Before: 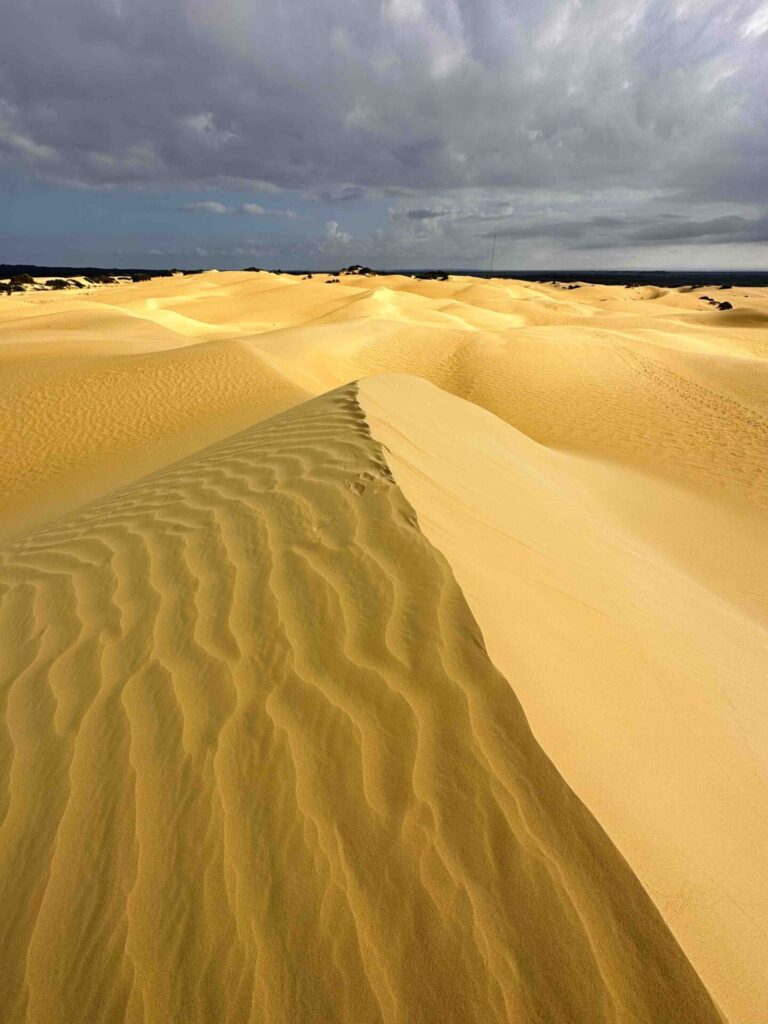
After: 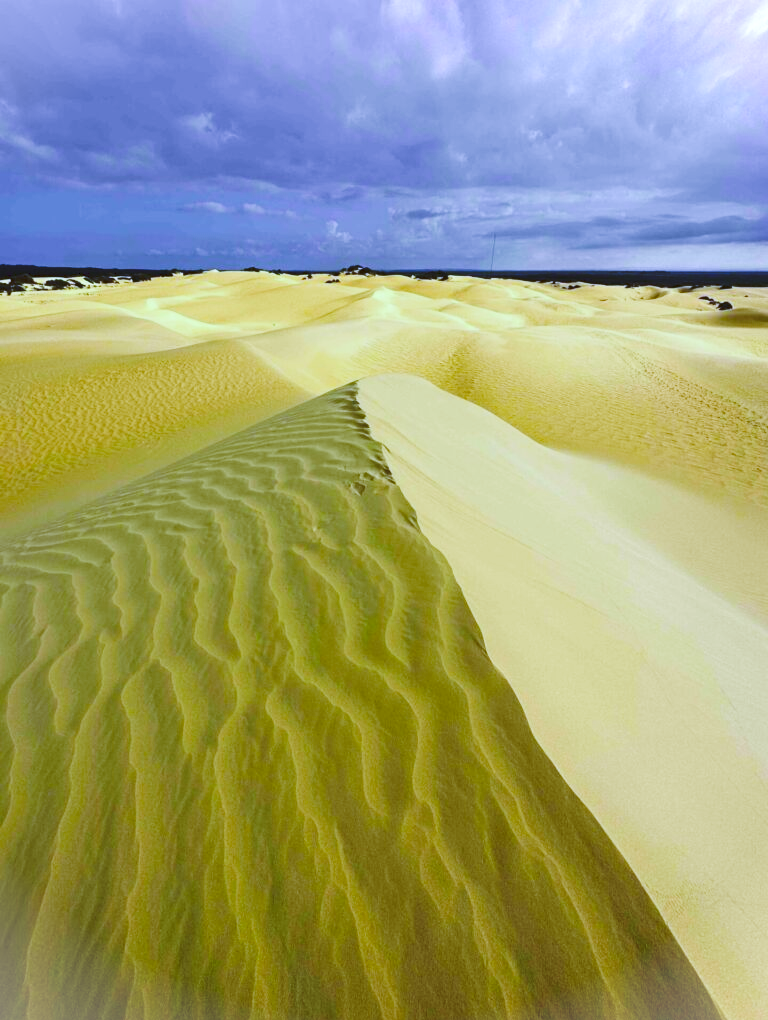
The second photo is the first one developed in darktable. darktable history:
white balance: red 0.766, blue 1.537
vignetting: fall-off start 100%, brightness 0.3, saturation 0
crop: top 0.05%, bottom 0.098%
tone curve: curves: ch0 [(0, 0) (0.003, 0.077) (0.011, 0.089) (0.025, 0.105) (0.044, 0.122) (0.069, 0.134) (0.1, 0.151) (0.136, 0.171) (0.177, 0.198) (0.224, 0.23) (0.277, 0.273) (0.335, 0.343) (0.399, 0.422) (0.468, 0.508) (0.543, 0.601) (0.623, 0.695) (0.709, 0.782) (0.801, 0.866) (0.898, 0.934) (1, 1)], preserve colors none
color correction: highlights a* 1.39, highlights b* 17.83
